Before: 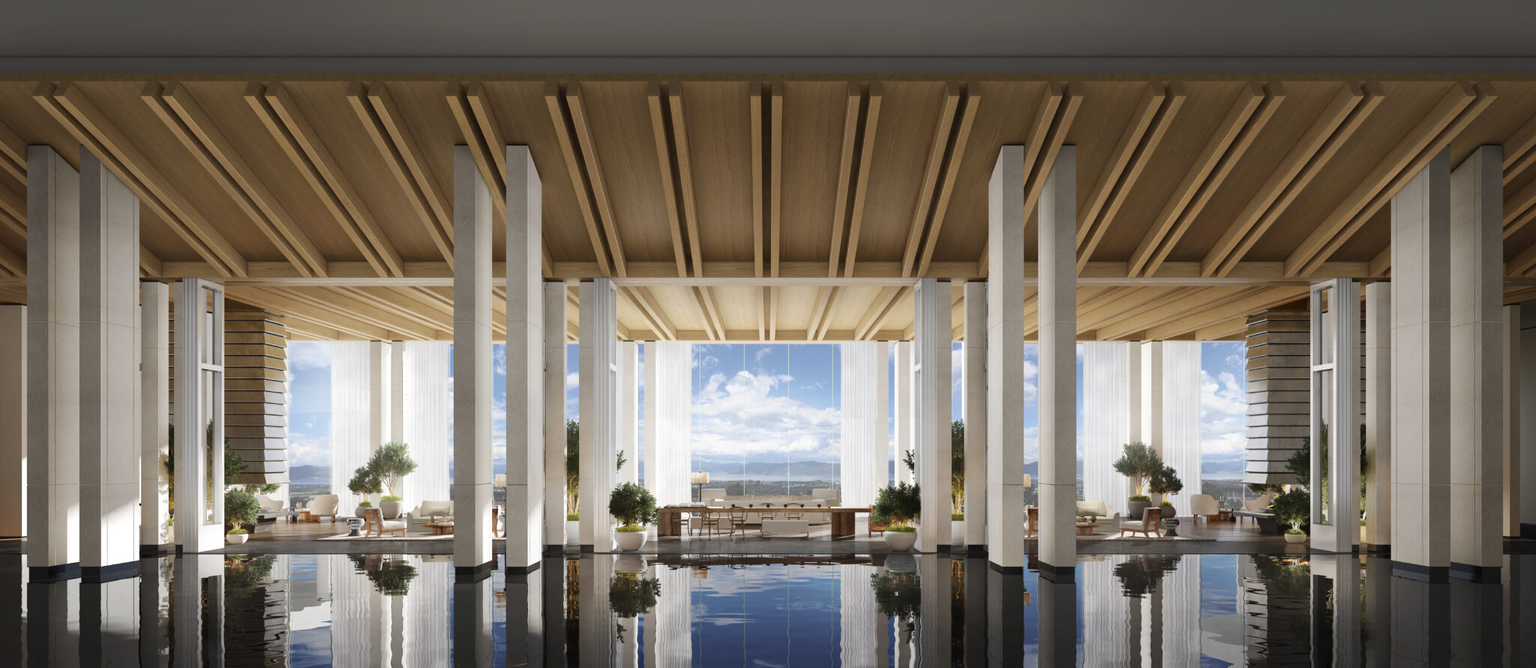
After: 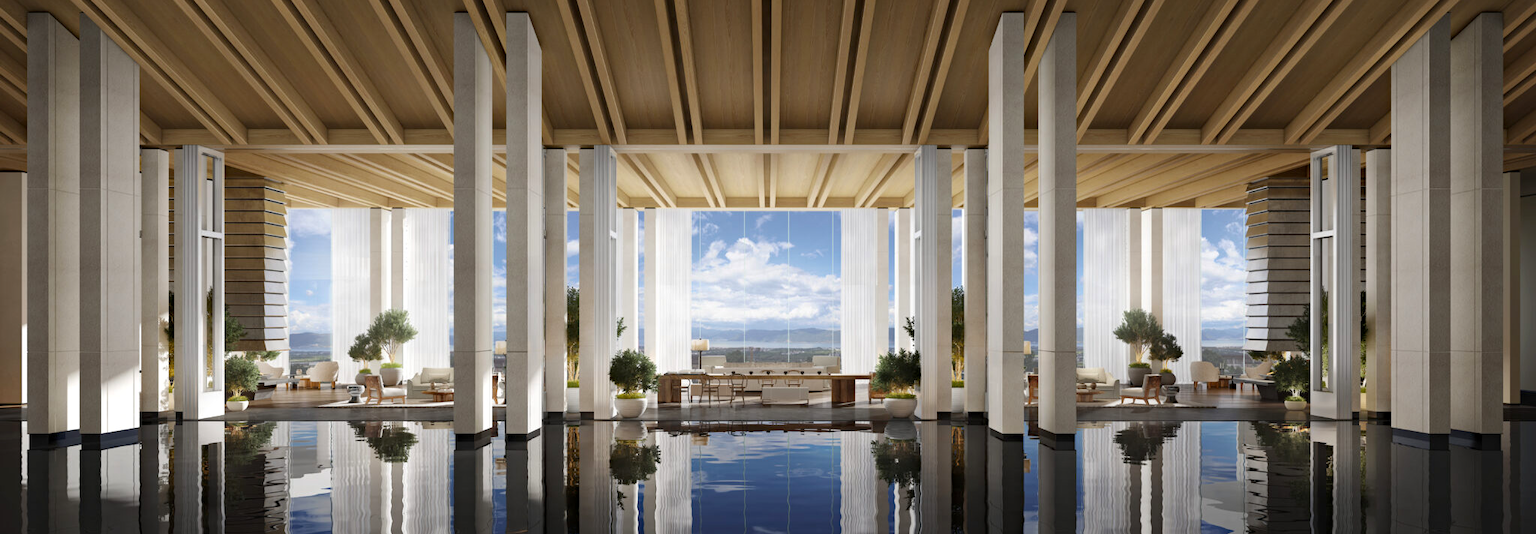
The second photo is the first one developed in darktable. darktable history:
tone equalizer: on, module defaults
crop and rotate: top 19.998%
haze removal: compatibility mode true, adaptive false
